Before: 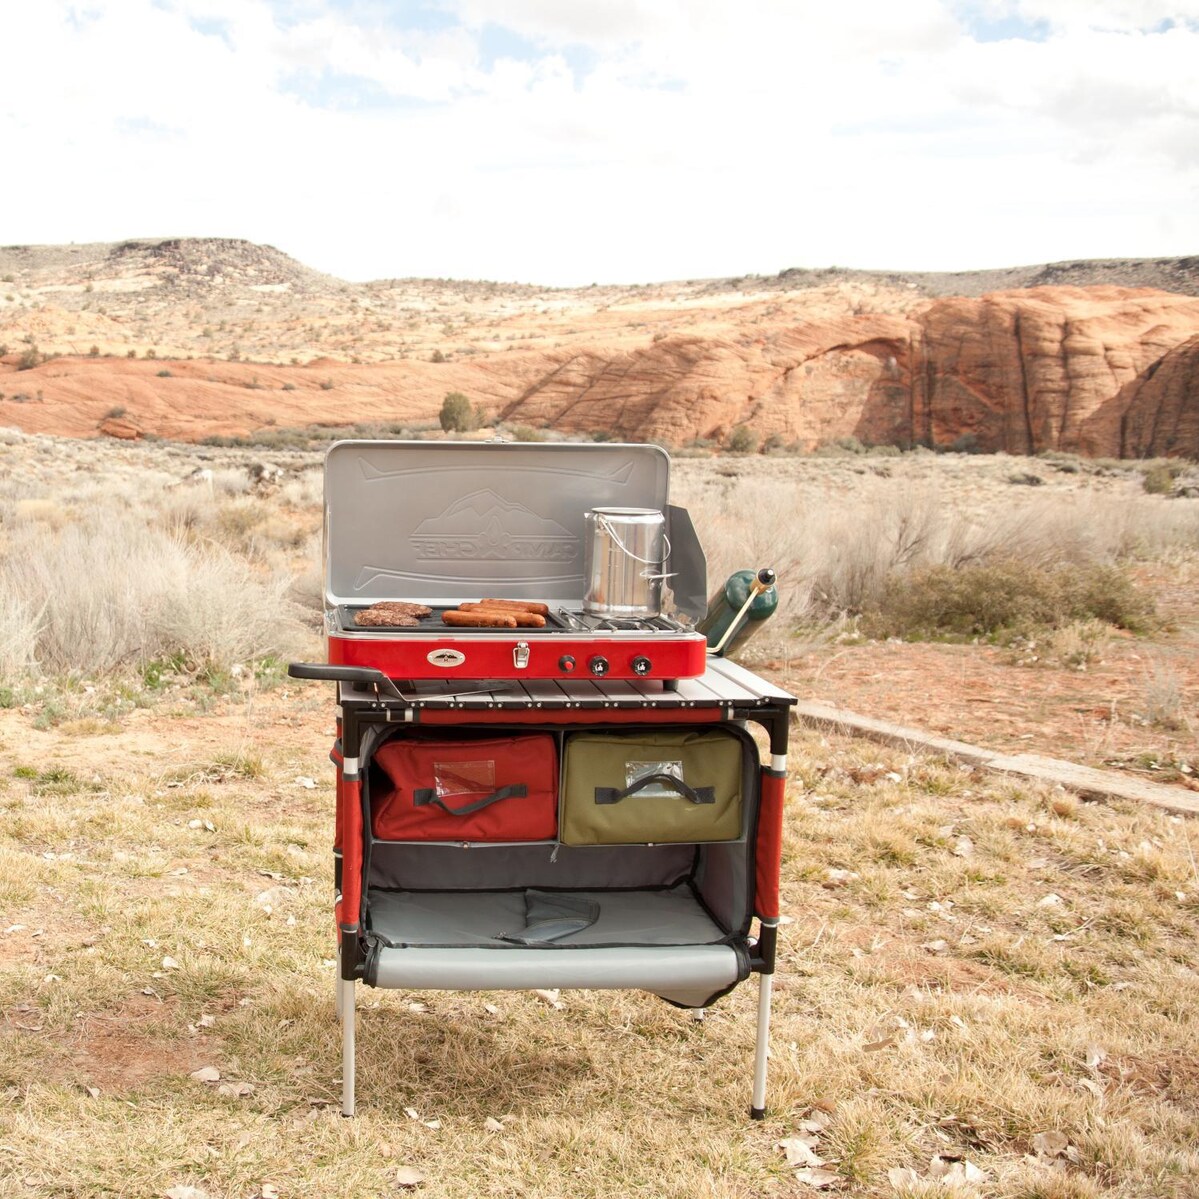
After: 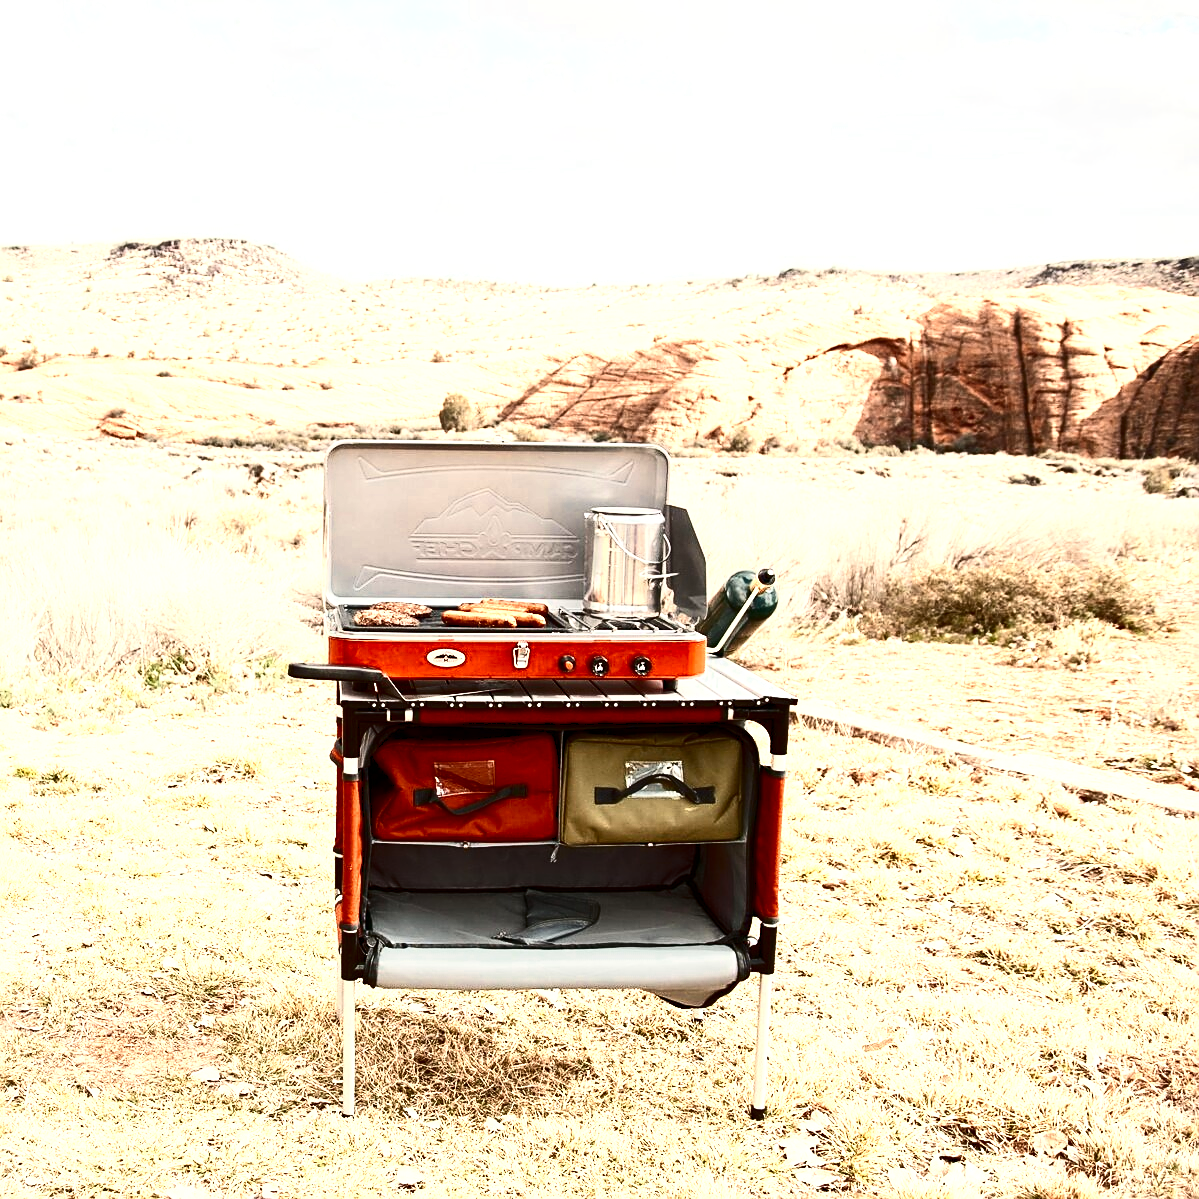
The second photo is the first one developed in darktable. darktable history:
color zones: curves: ch0 [(0.018, 0.548) (0.197, 0.654) (0.425, 0.447) (0.605, 0.658) (0.732, 0.579)]; ch1 [(0.105, 0.531) (0.224, 0.531) (0.386, 0.39) (0.618, 0.456) (0.732, 0.456) (0.956, 0.421)]; ch2 [(0.039, 0.583) (0.215, 0.465) (0.399, 0.544) (0.465, 0.548) (0.614, 0.447) (0.724, 0.43) (0.882, 0.623) (0.956, 0.632)]
sharpen: on, module defaults
color correction: highlights b* 0.062, saturation 1.34
contrast brightness saturation: contrast 0.514, saturation -0.097
shadows and highlights: radius 125.02, shadows 21.14, highlights -22.58, highlights color adjustment 55.8%, low approximation 0.01
